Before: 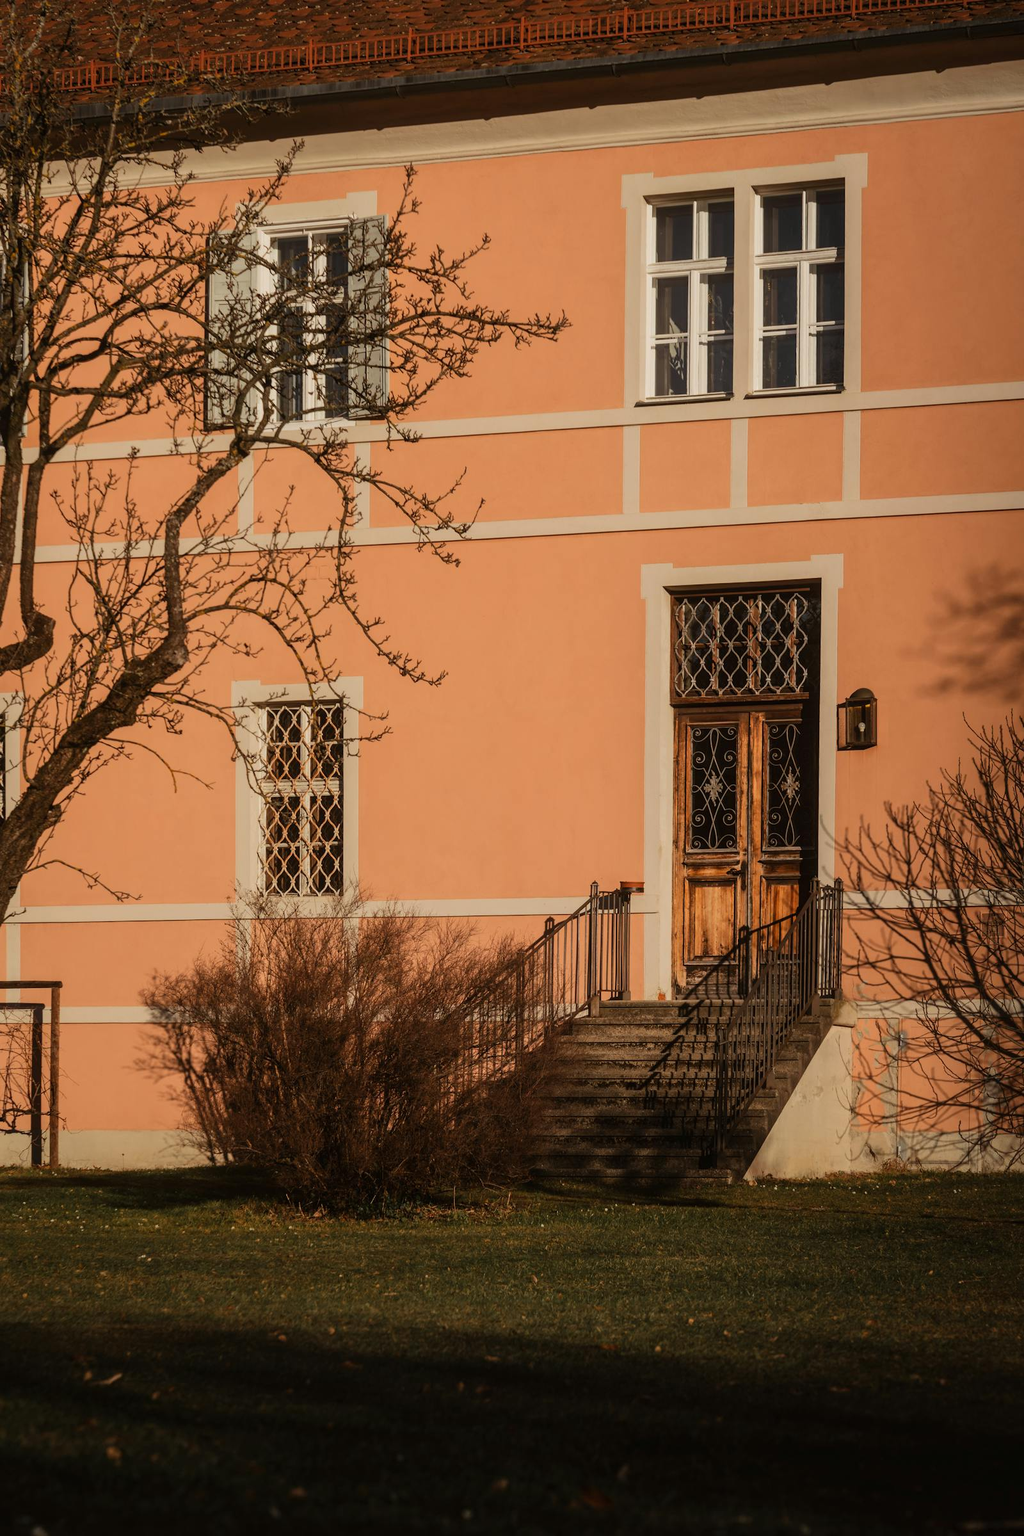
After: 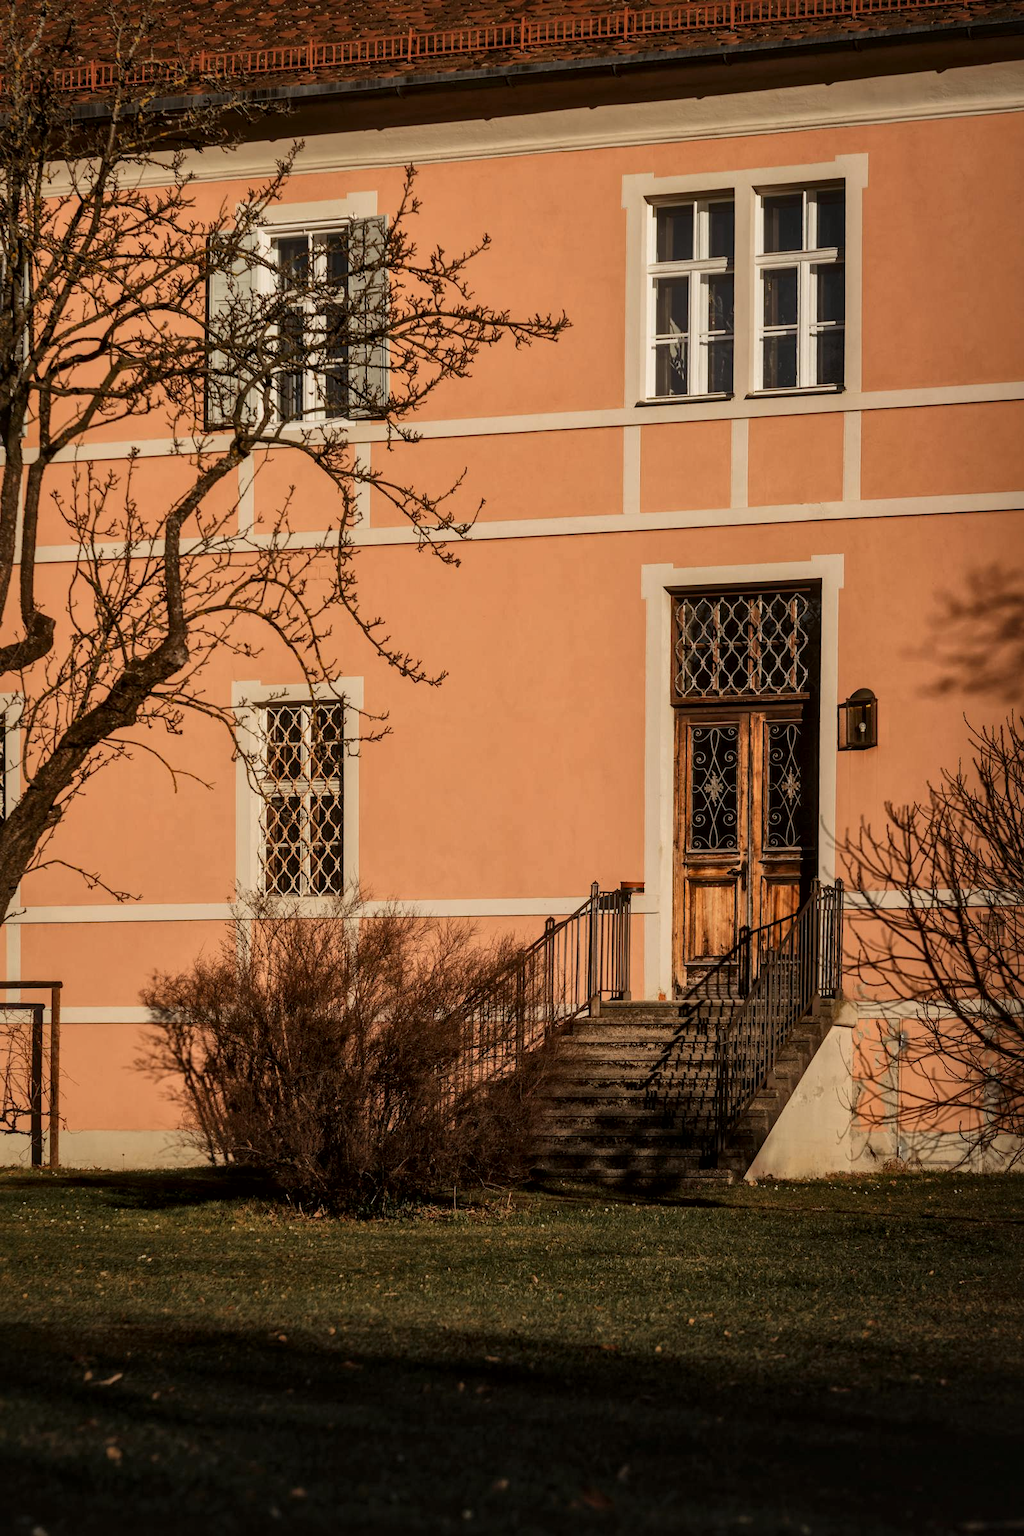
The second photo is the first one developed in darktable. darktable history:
local contrast: mode bilateral grid, contrast 21, coarseness 51, detail 162%, midtone range 0.2
